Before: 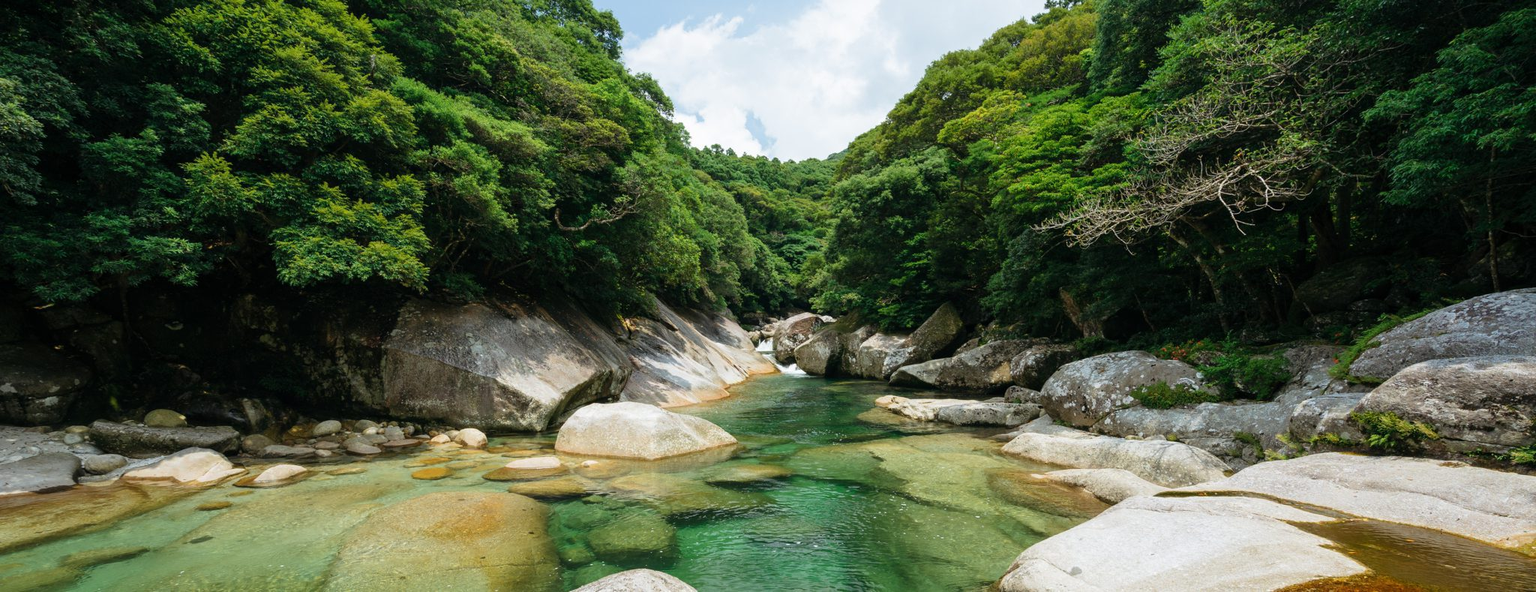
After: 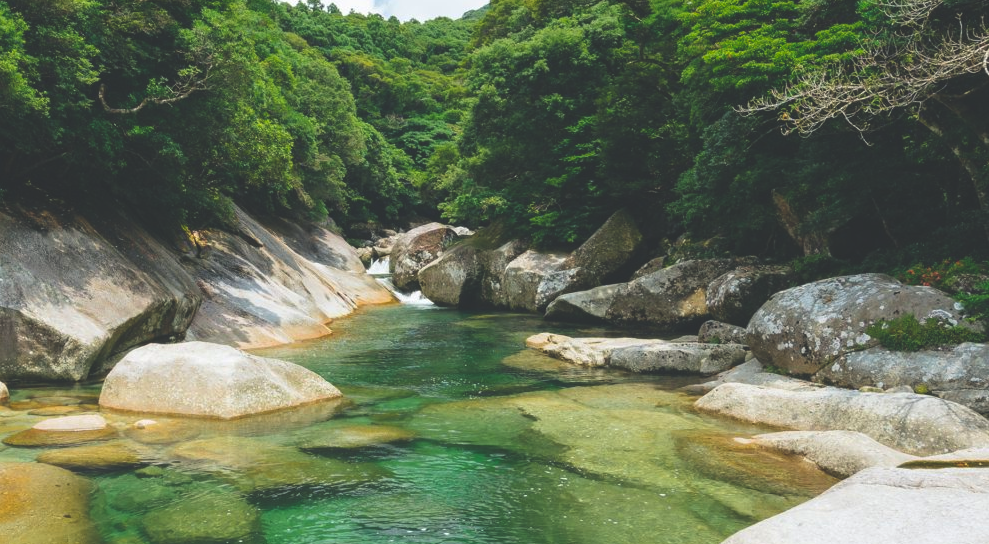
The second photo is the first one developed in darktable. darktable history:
crop: left 31.314%, top 24.698%, right 20.385%, bottom 6.284%
color balance rgb: shadows lift › chroma 2.027%, shadows lift › hue 248.57°, perceptual saturation grading › global saturation 19.282%, global vibrance 3.069%
exposure: black level correction -0.028, compensate exposure bias true, compensate highlight preservation false
